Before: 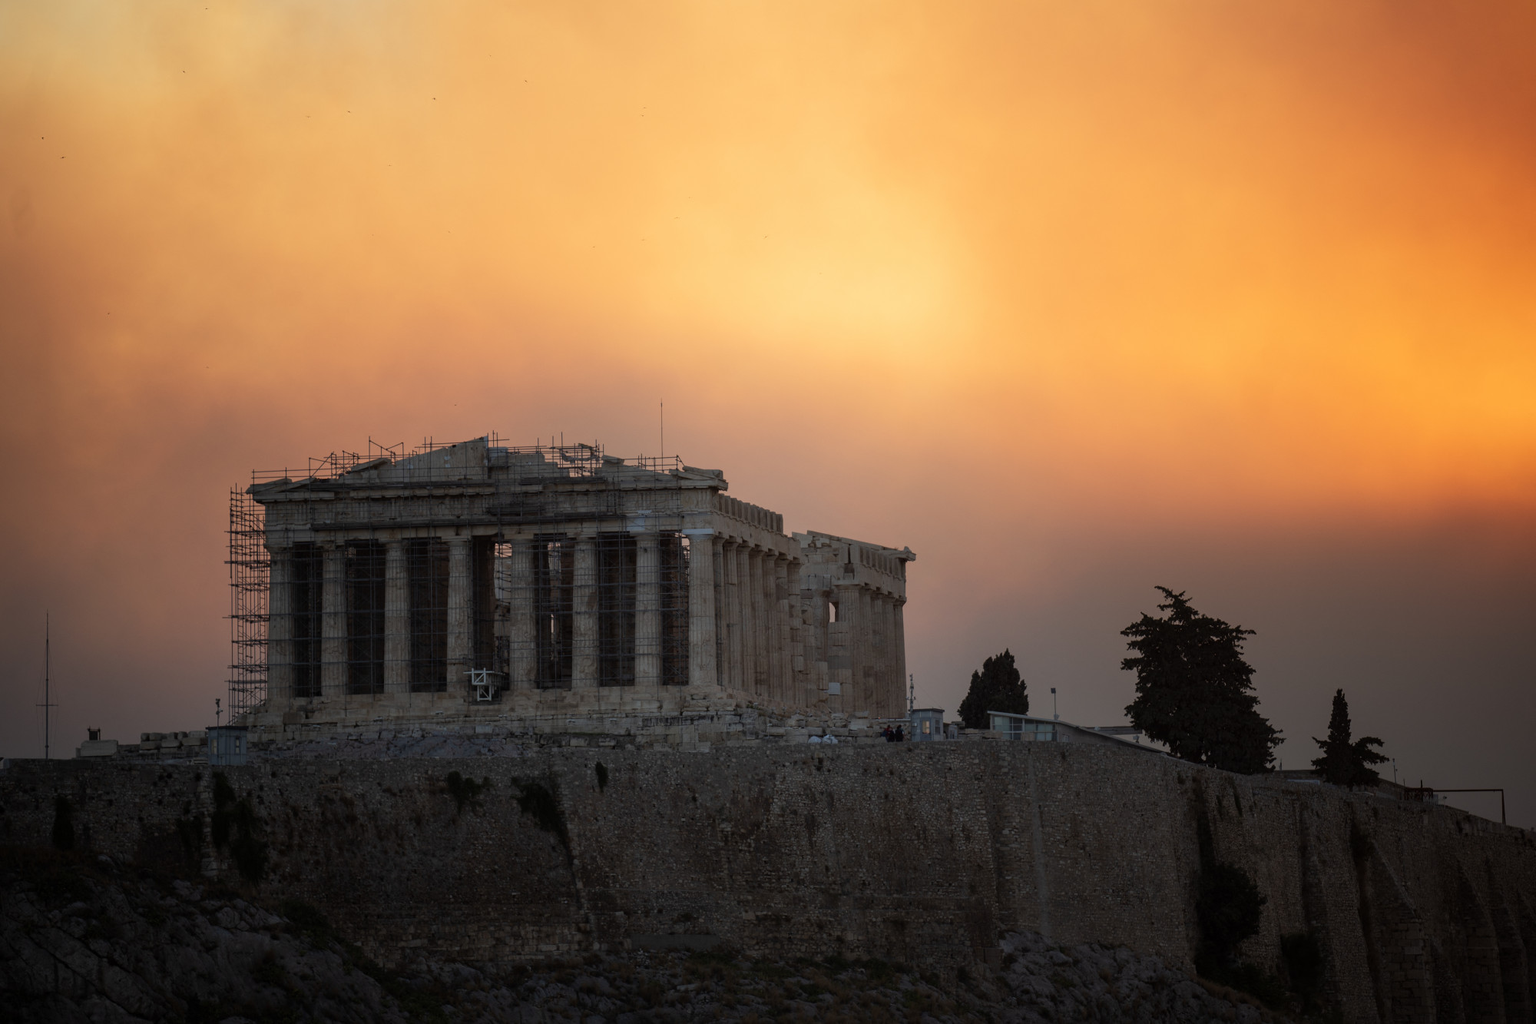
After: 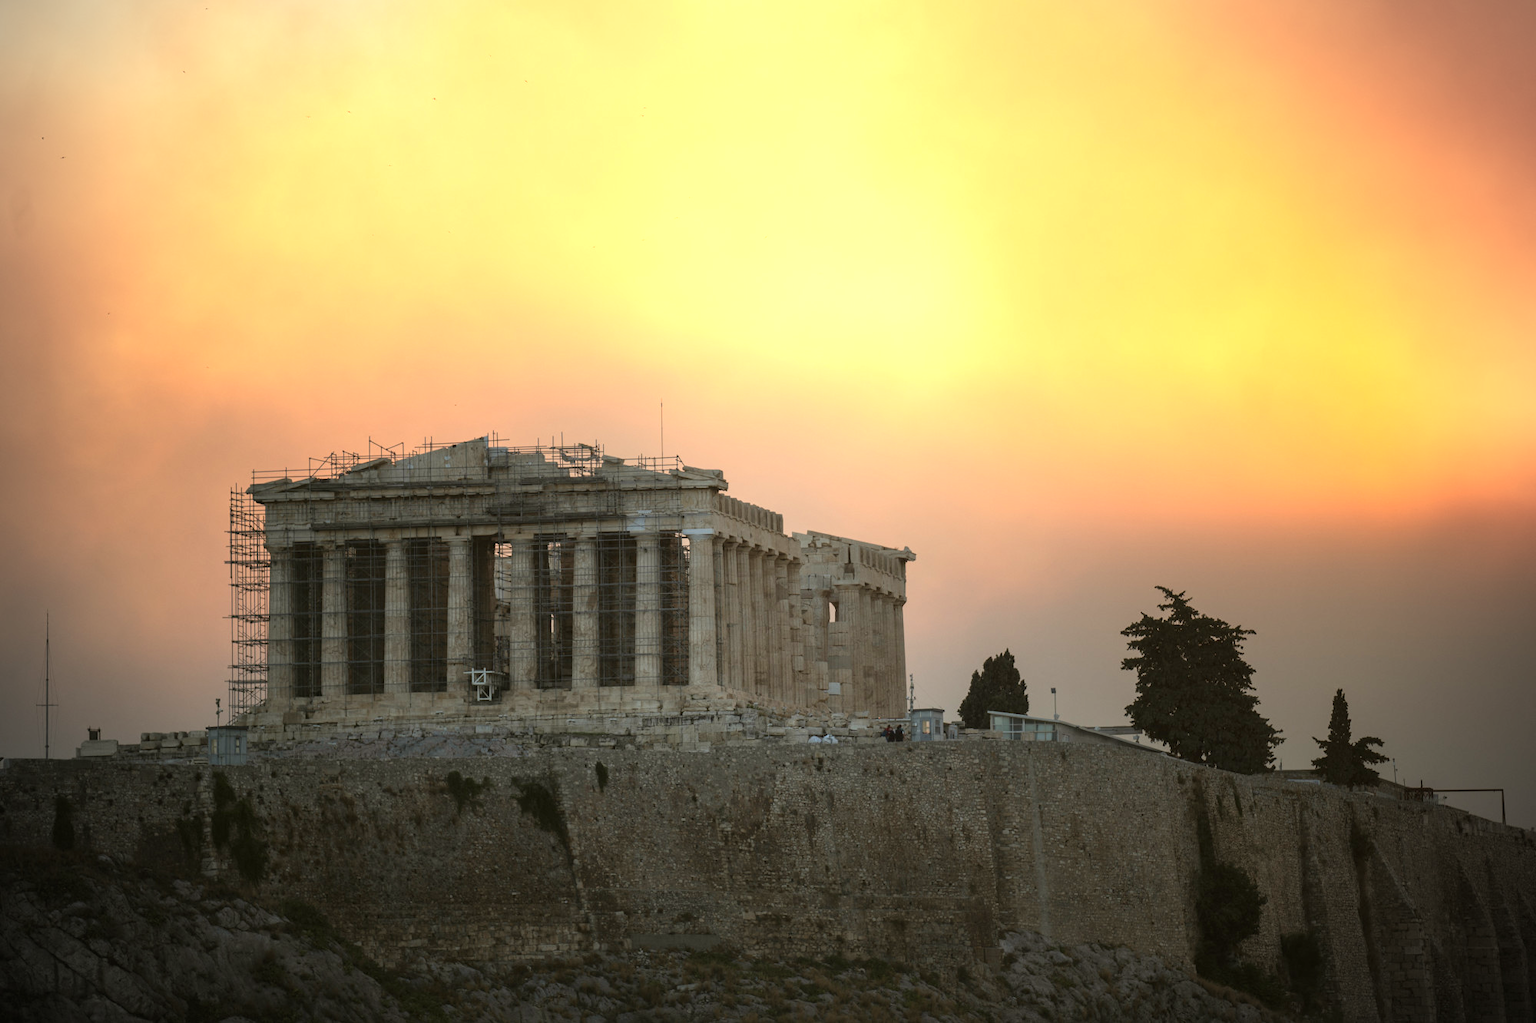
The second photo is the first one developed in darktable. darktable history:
vignetting: width/height ratio 1.094
color balance: mode lift, gamma, gain (sRGB), lift [1.04, 1, 1, 0.97], gamma [1.01, 1, 1, 0.97], gain [0.96, 1, 1, 0.97]
tone curve: curves: ch0 [(0, 0) (0.541, 0.628) (0.906, 0.997)]
exposure: black level correction 0, exposure 0.7 EV, compensate exposure bias true, compensate highlight preservation false
